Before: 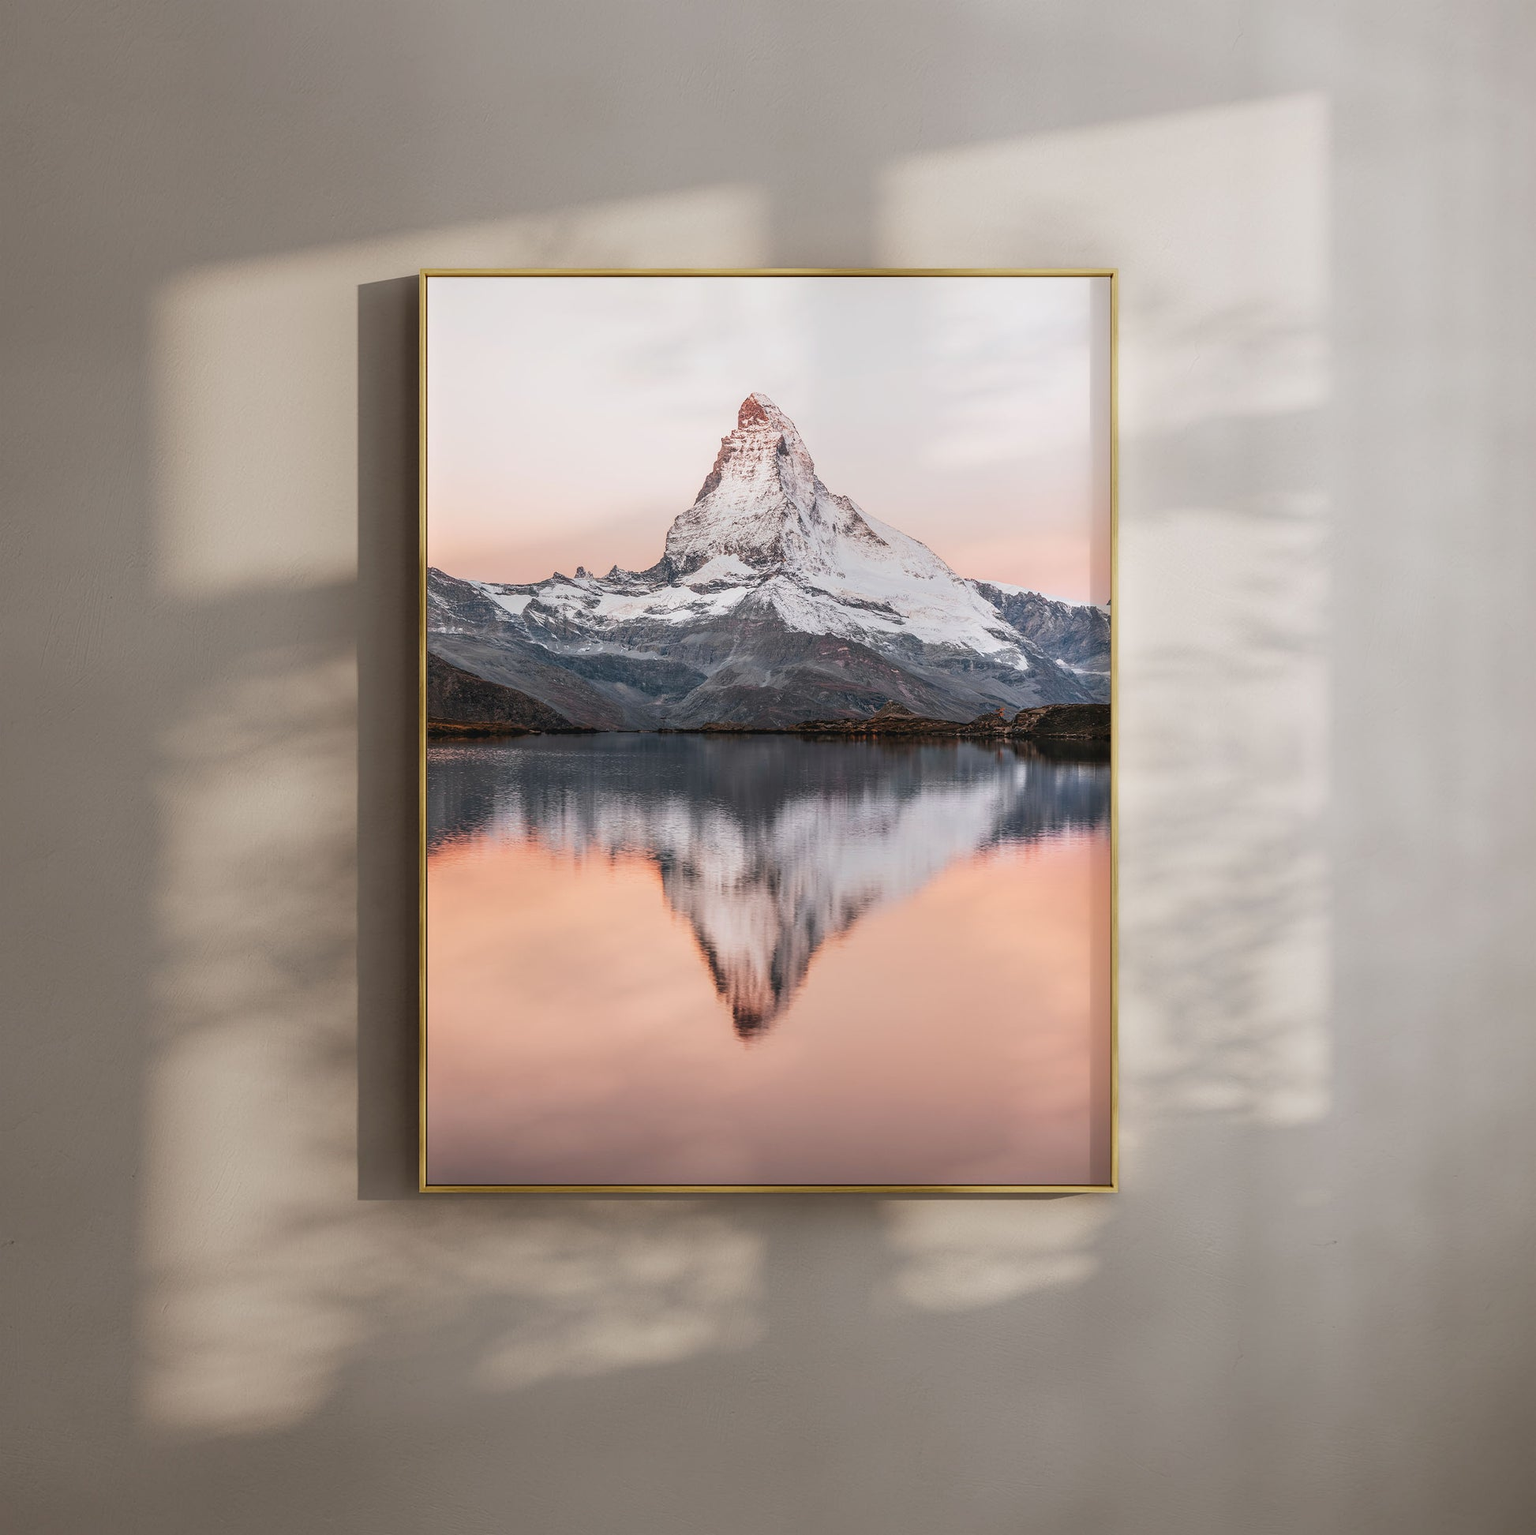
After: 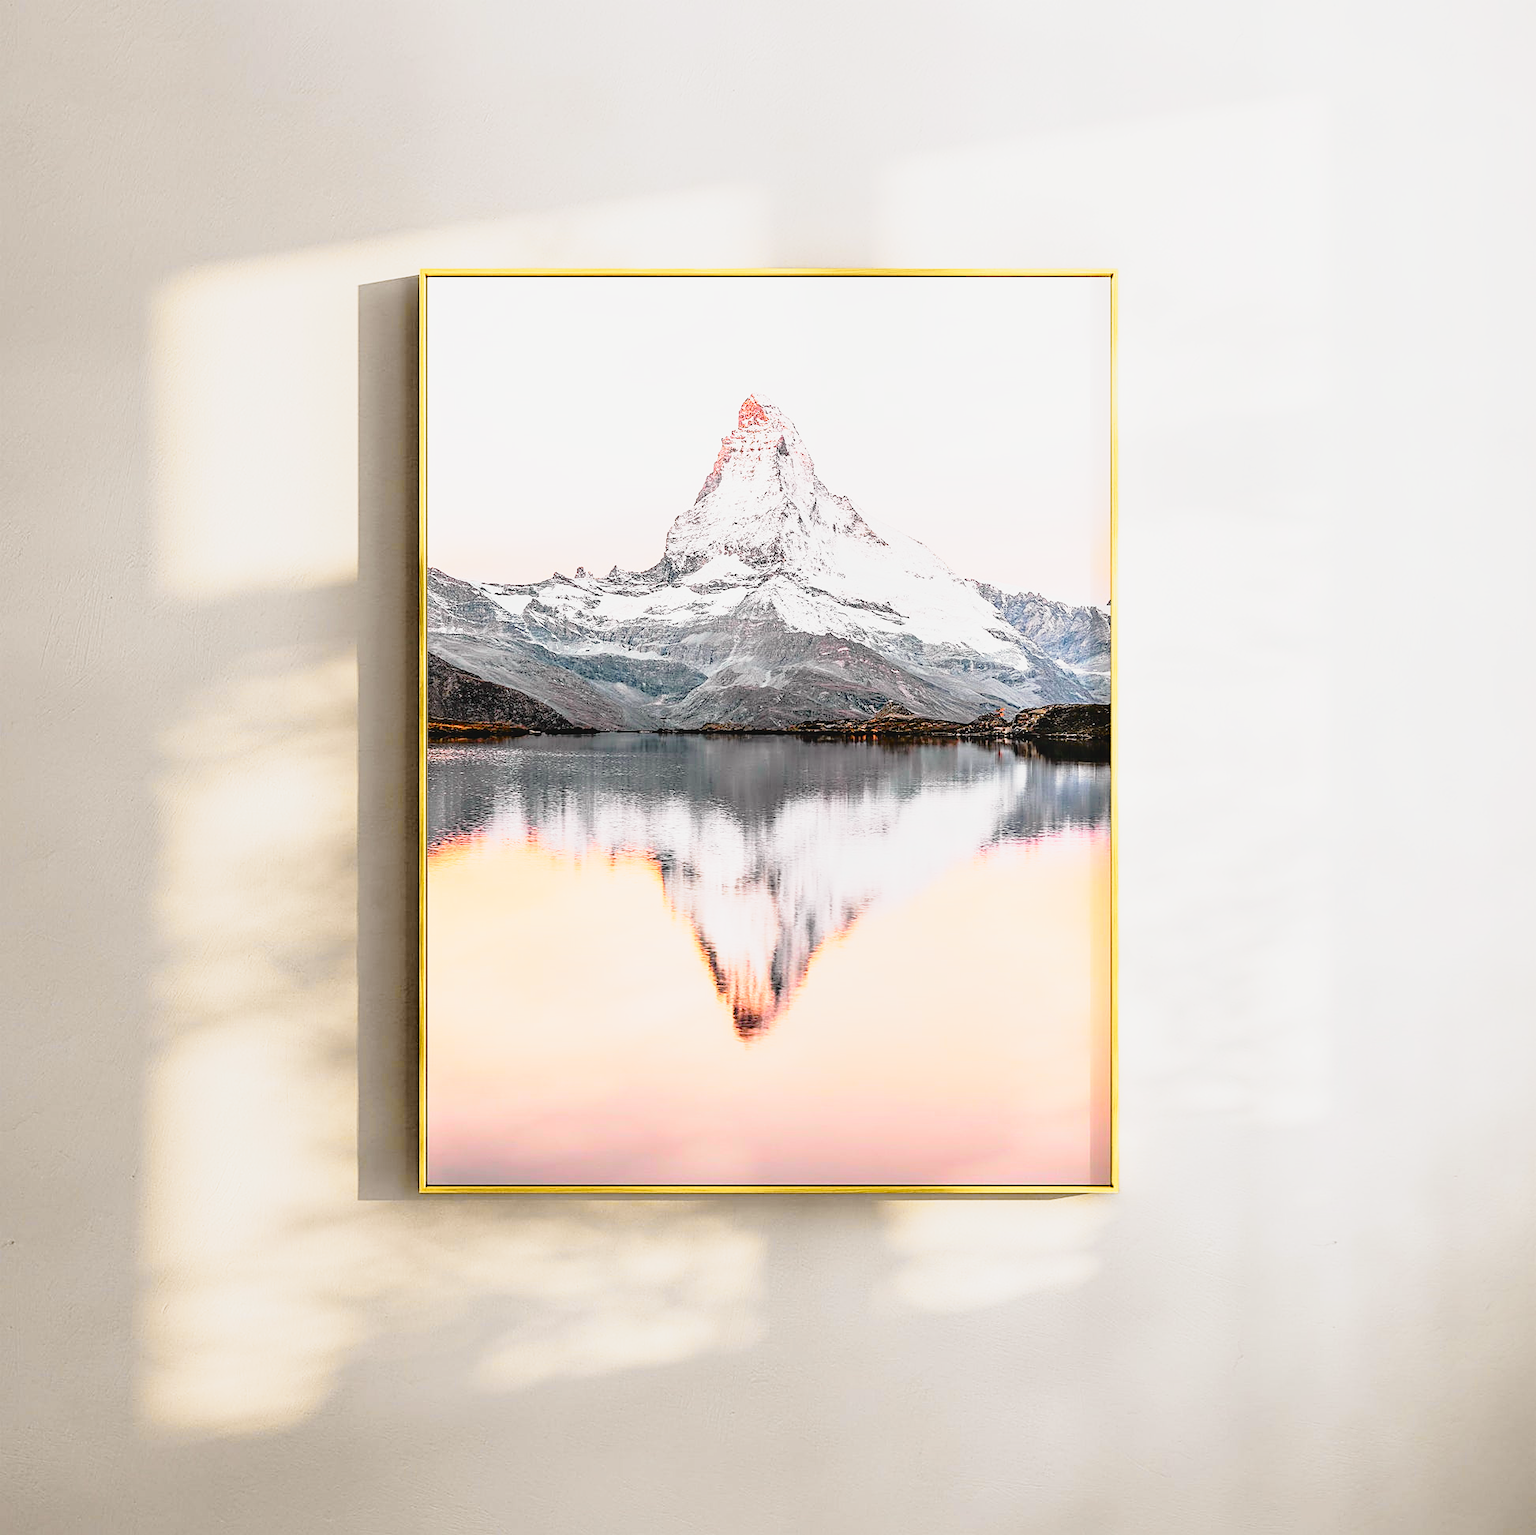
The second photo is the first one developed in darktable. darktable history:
base curve: curves: ch0 [(0, 0) (0.012, 0.01) (0.073, 0.168) (0.31, 0.711) (0.645, 0.957) (1, 1)], preserve colors none
white balance: red 0.986, blue 1.01
sharpen: on, module defaults
color correction: saturation 0.99
tone curve: curves: ch0 [(0, 0.029) (0.168, 0.142) (0.359, 0.44) (0.469, 0.544) (0.634, 0.722) (0.858, 0.903) (1, 0.968)]; ch1 [(0, 0) (0.437, 0.453) (0.472, 0.47) (0.502, 0.502) (0.54, 0.534) (0.57, 0.592) (0.618, 0.66) (0.699, 0.749) (0.859, 0.899) (1, 1)]; ch2 [(0, 0) (0.33, 0.301) (0.421, 0.443) (0.476, 0.498) (0.505, 0.503) (0.547, 0.557) (0.586, 0.634) (0.608, 0.676) (1, 1)], color space Lab, independent channels, preserve colors none
